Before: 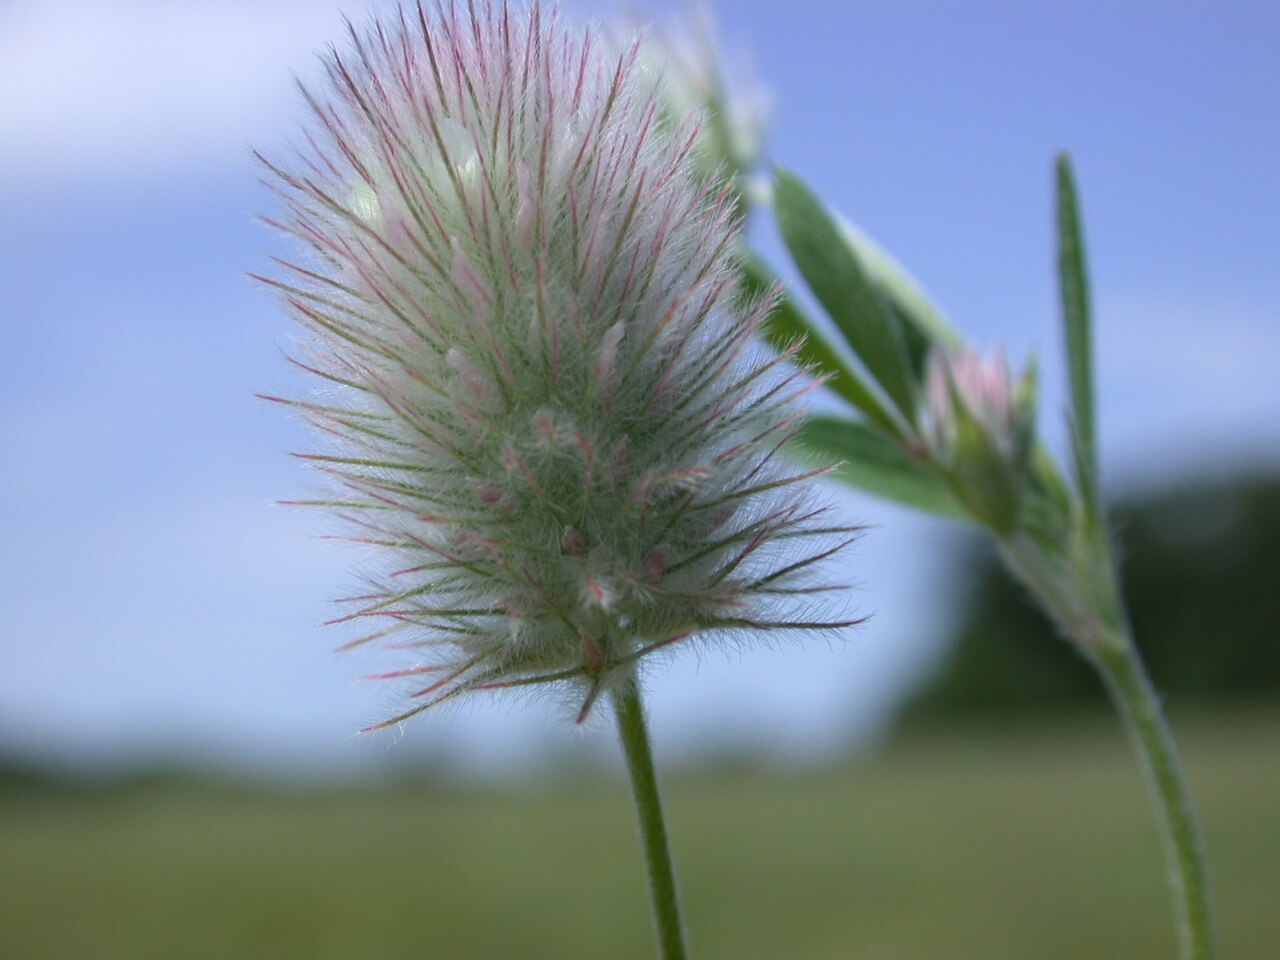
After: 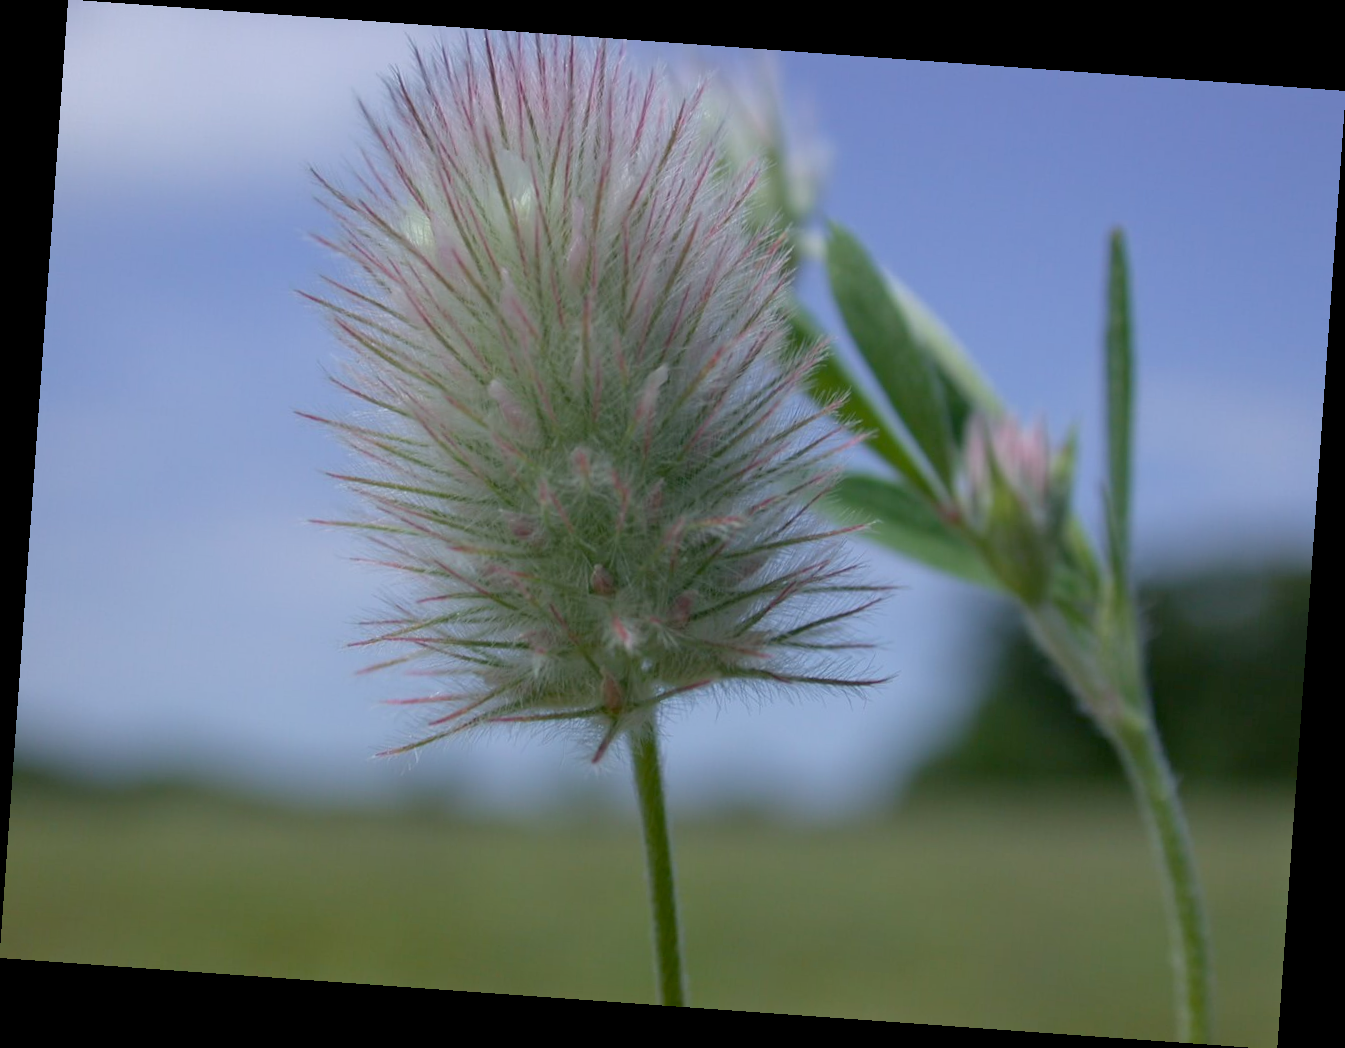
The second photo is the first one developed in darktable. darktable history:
exposure: black level correction 0.005, exposure 0.001 EV, compensate highlight preservation false
tone equalizer: -8 EV 0.25 EV, -7 EV 0.417 EV, -6 EV 0.417 EV, -5 EV 0.25 EV, -3 EV -0.25 EV, -2 EV -0.417 EV, -1 EV -0.417 EV, +0 EV -0.25 EV, edges refinement/feathering 500, mask exposure compensation -1.57 EV, preserve details guided filter
rotate and perspective: rotation 4.1°, automatic cropping off
